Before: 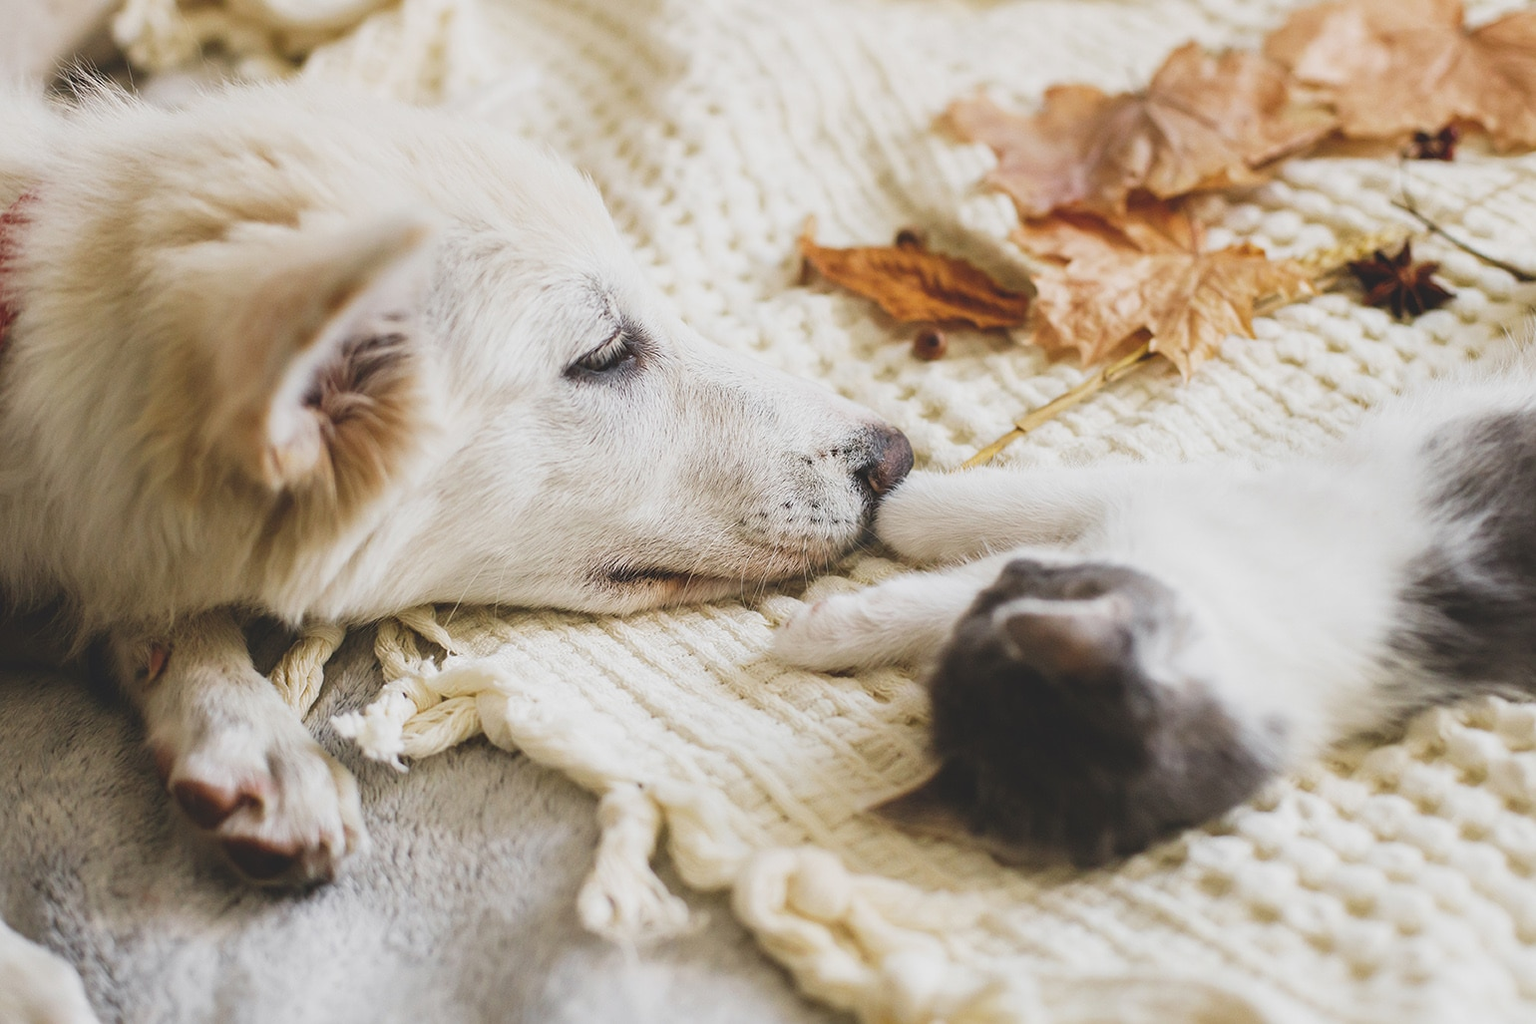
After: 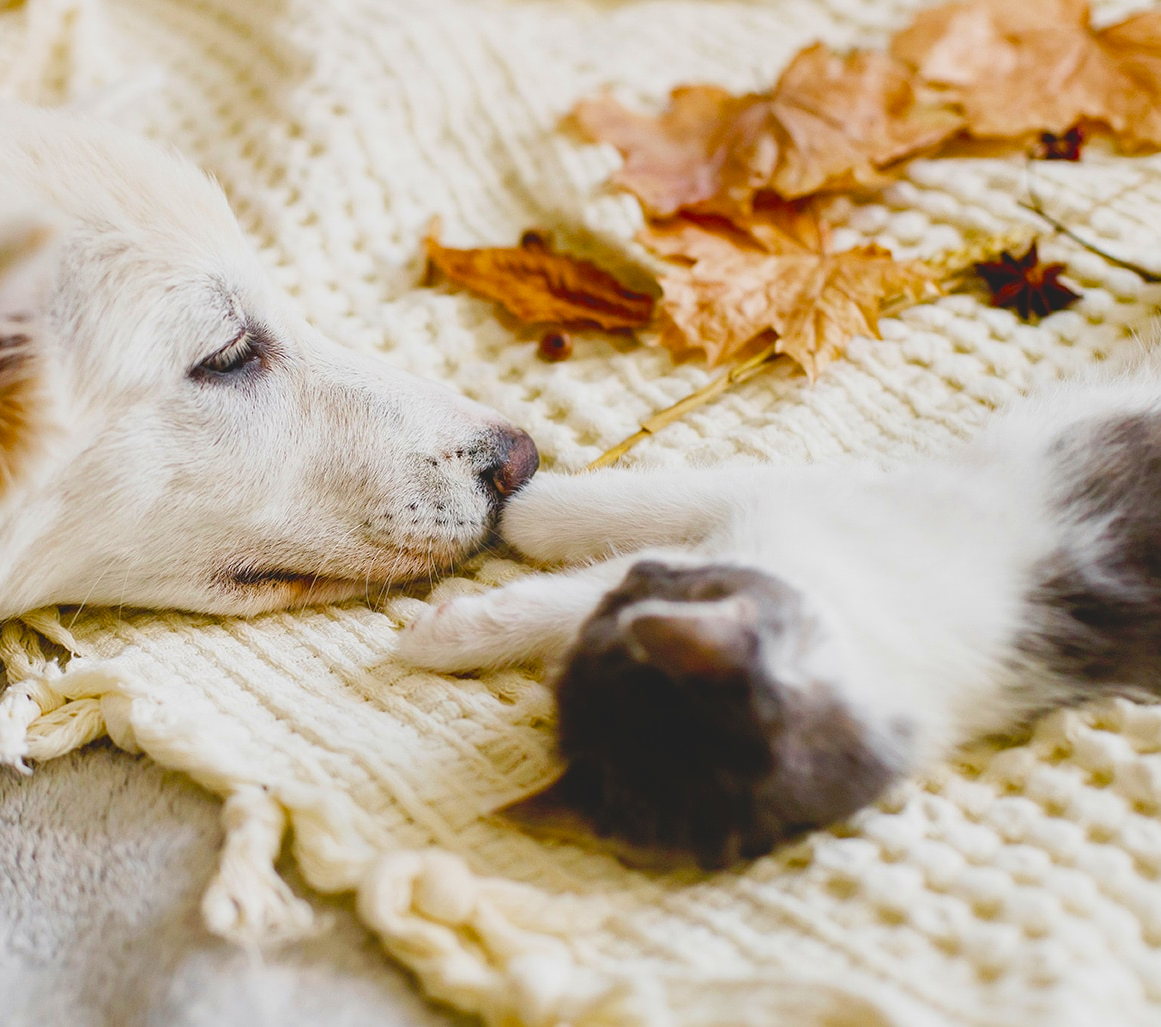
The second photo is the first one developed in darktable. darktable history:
color balance rgb: perceptual saturation grading › global saturation 20%, perceptual saturation grading › highlights -25%, perceptual saturation grading › shadows 50.52%, global vibrance 40.24%
crop and rotate: left 24.6%
tone curve: curves: ch0 [(0, 0) (0.003, 0.004) (0.011, 0.005) (0.025, 0.014) (0.044, 0.037) (0.069, 0.059) (0.1, 0.096) (0.136, 0.116) (0.177, 0.133) (0.224, 0.177) (0.277, 0.255) (0.335, 0.319) (0.399, 0.385) (0.468, 0.457) (0.543, 0.545) (0.623, 0.621) (0.709, 0.705) (0.801, 0.801) (0.898, 0.901) (1, 1)], preserve colors none
